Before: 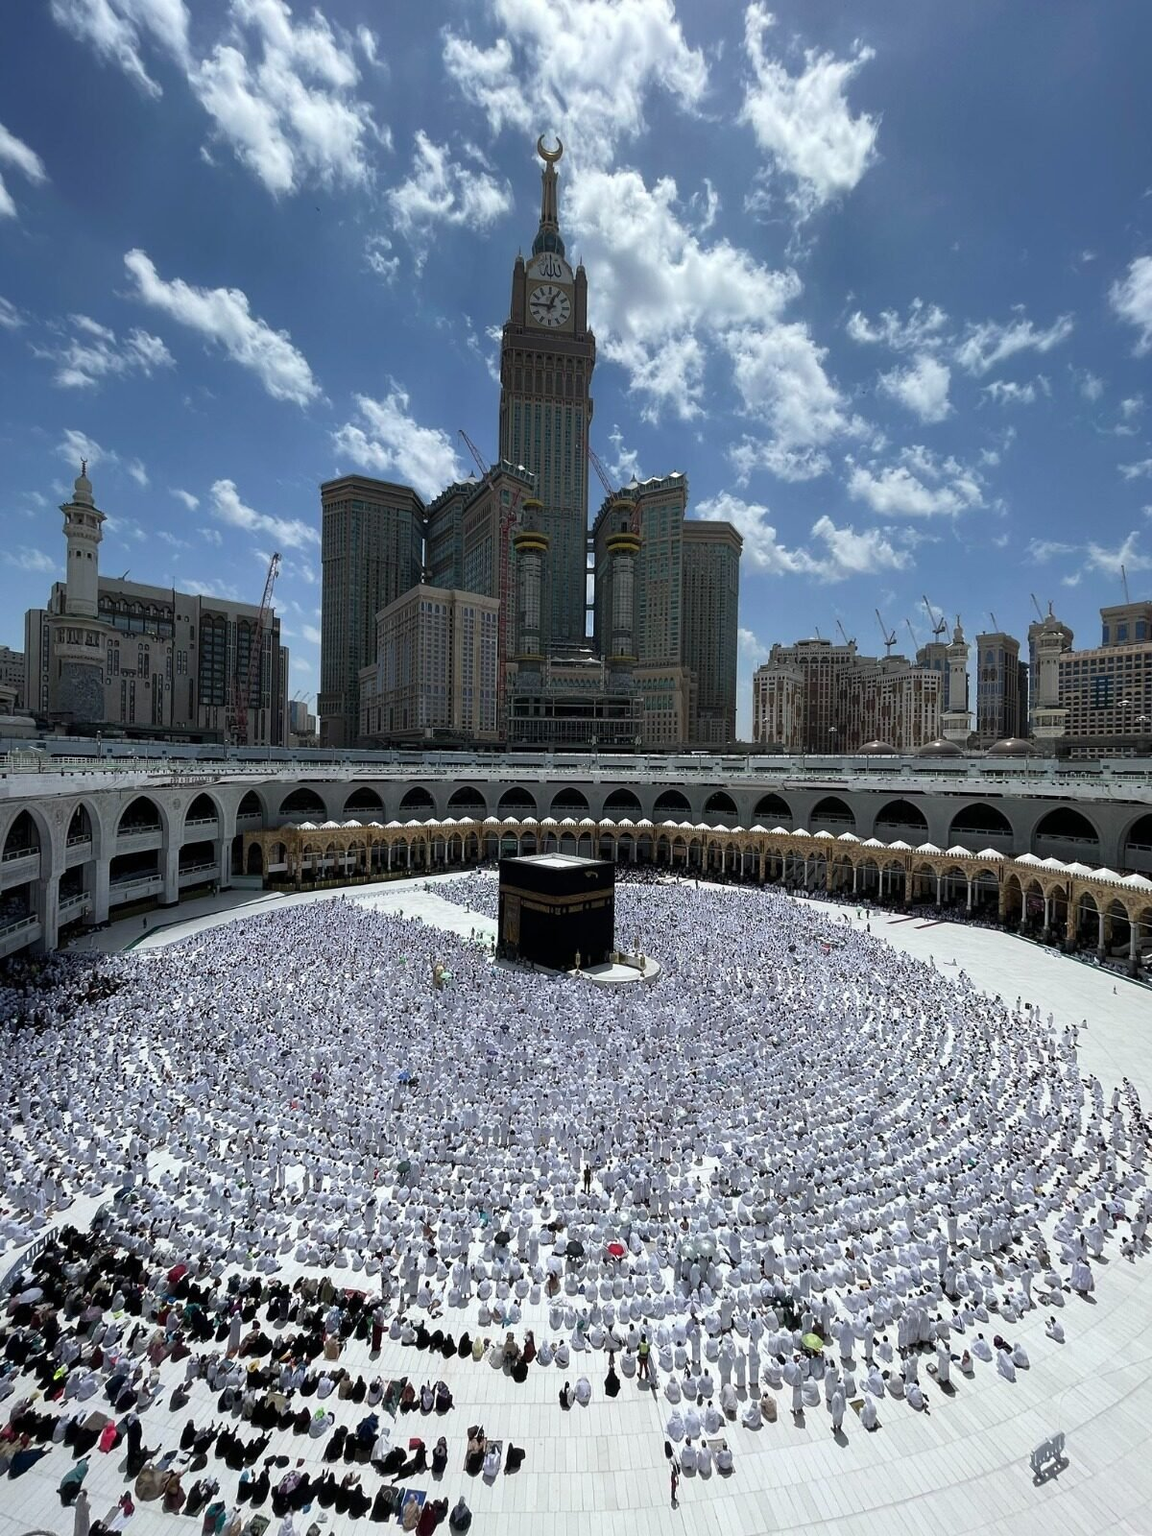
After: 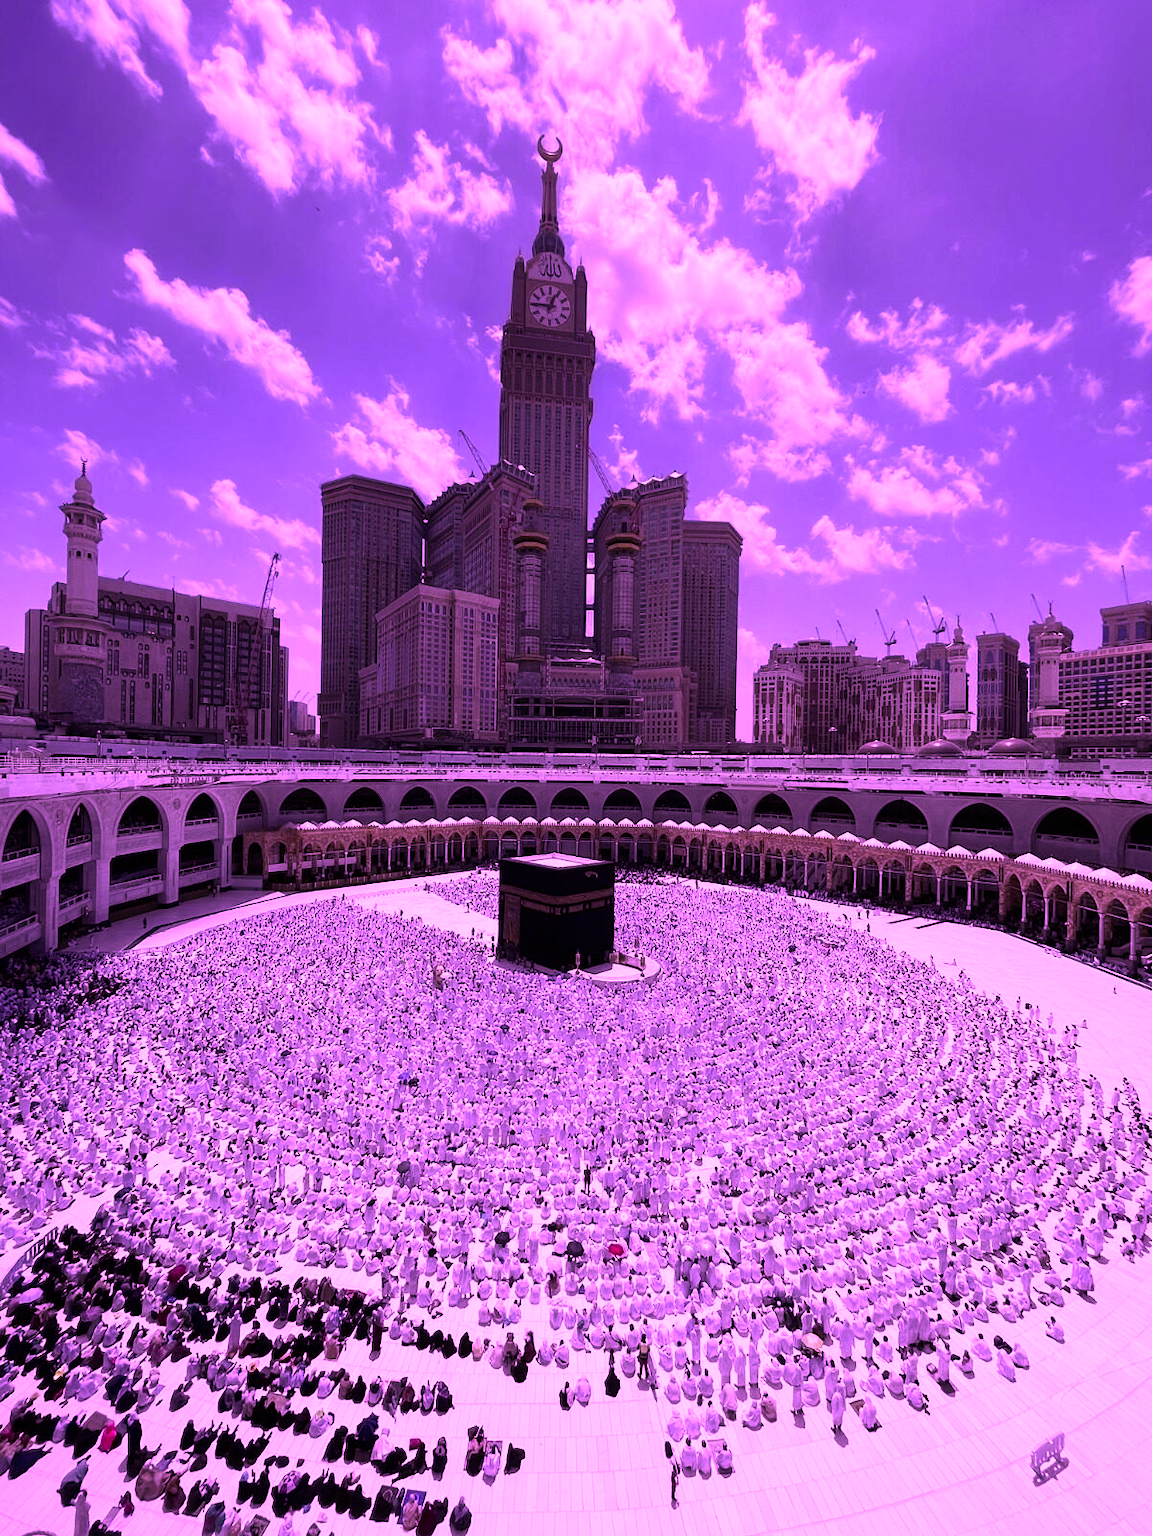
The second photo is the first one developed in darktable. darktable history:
tone equalizer: -8 EV -0.417 EV, -7 EV -0.389 EV, -6 EV -0.333 EV, -5 EV -0.222 EV, -3 EV 0.222 EV, -2 EV 0.333 EV, -1 EV 0.389 EV, +0 EV 0.417 EV, edges refinement/feathering 500, mask exposure compensation -1.57 EV, preserve details no
color calibration: illuminant custom, x 0.261, y 0.521, temperature 7054.11 K
white balance: red 0.954, blue 1.079
